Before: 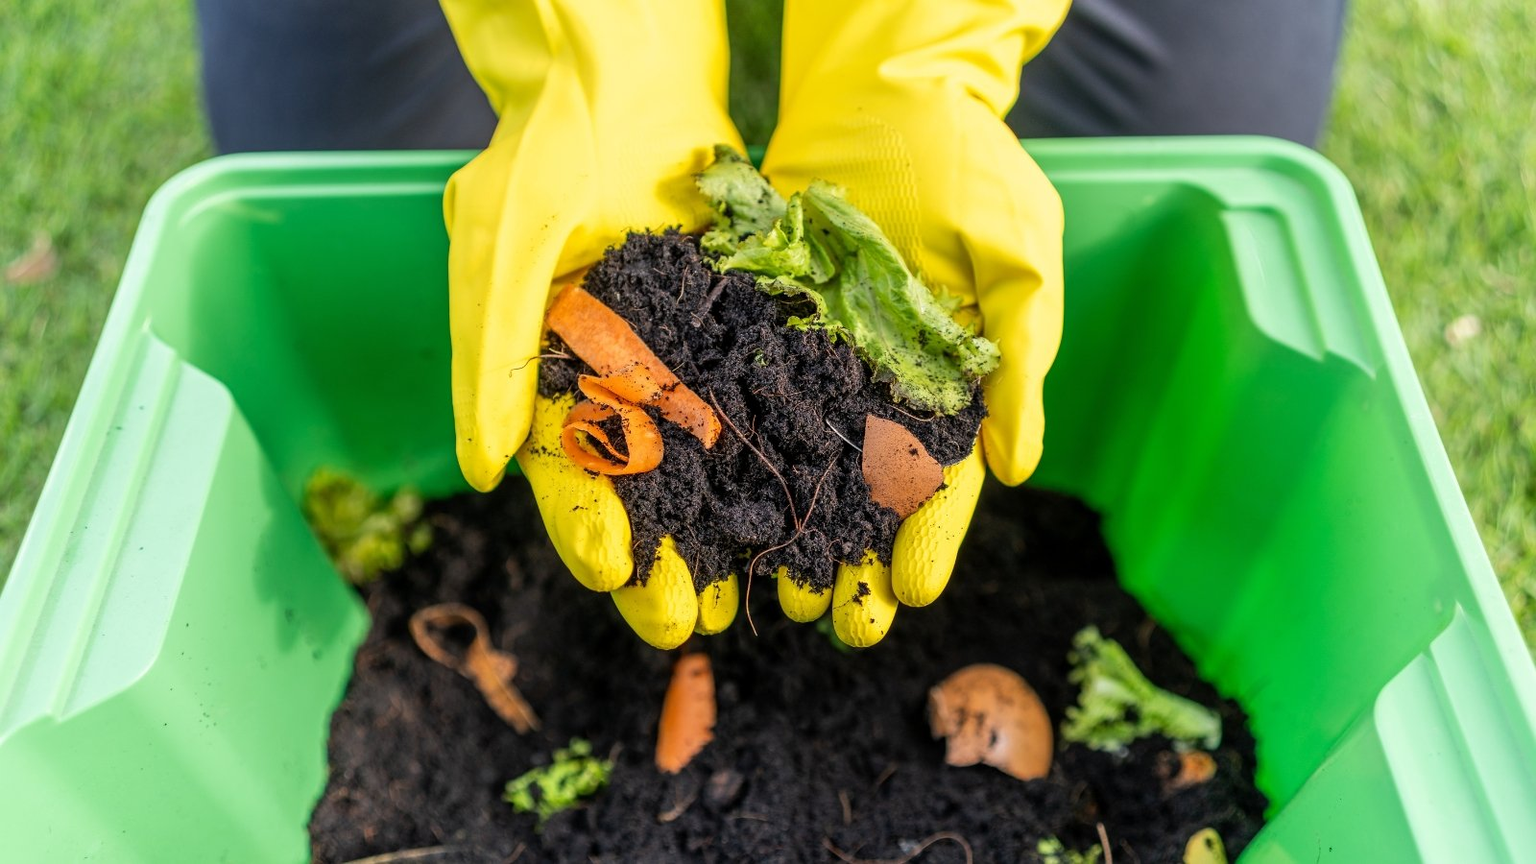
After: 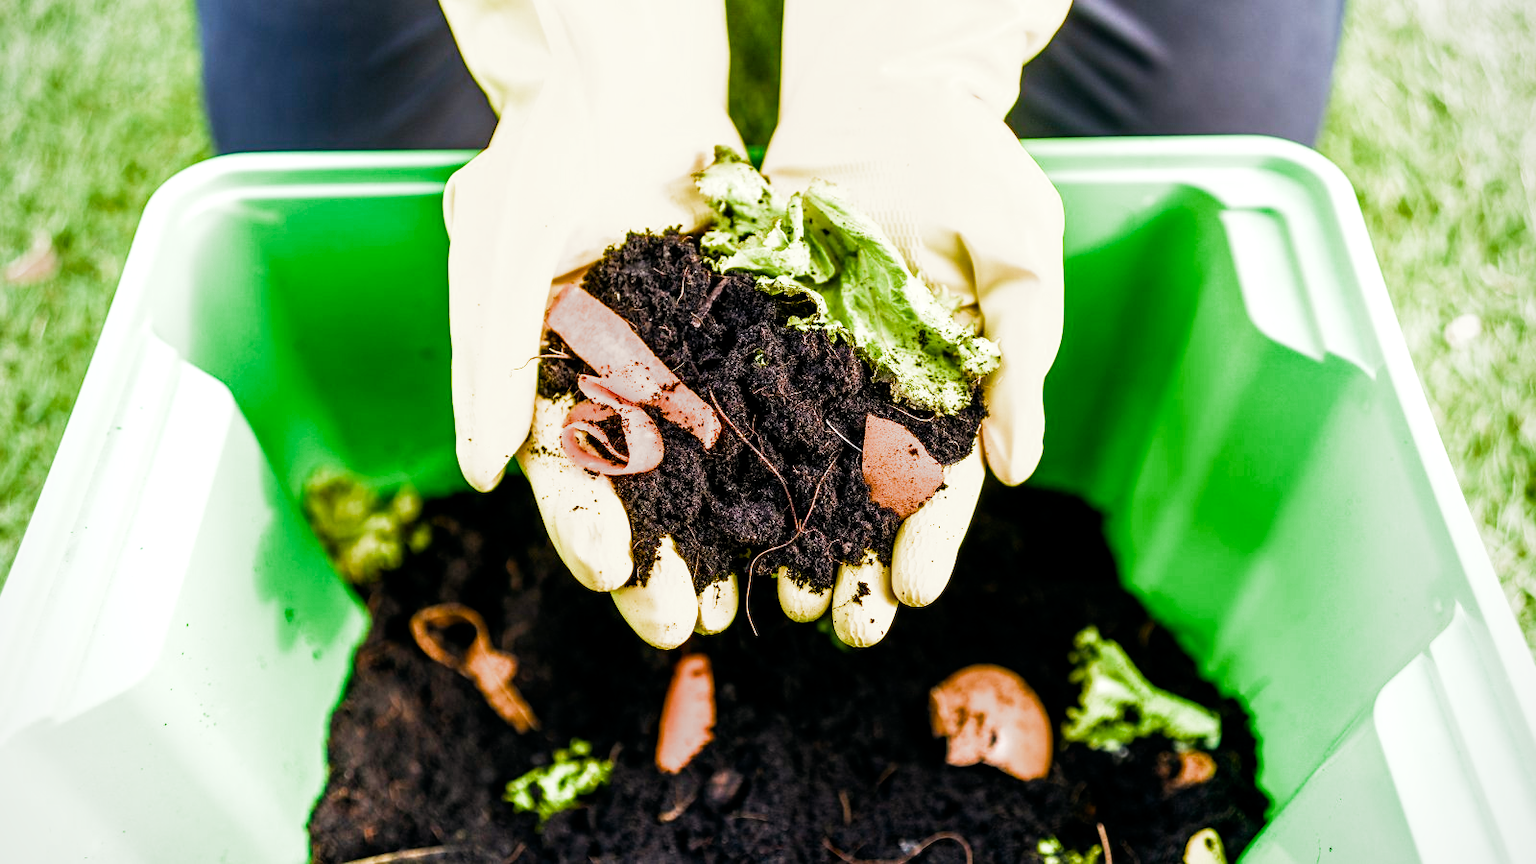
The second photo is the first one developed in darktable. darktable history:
exposure: black level correction 0, exposure 0.7 EV, compensate exposure bias true, compensate highlight preservation false
color balance: lift [1, 0.998, 1.001, 1.002], gamma [1, 1.02, 1, 0.98], gain [1, 1.02, 1.003, 0.98]
vignetting: fall-off radius 93.87%
filmic rgb: middle gray luminance 21.73%, black relative exposure -14 EV, white relative exposure 2.96 EV, threshold 6 EV, target black luminance 0%, hardness 8.81, latitude 59.69%, contrast 1.208, highlights saturation mix 5%, shadows ↔ highlights balance 41.6%, add noise in highlights 0, color science v3 (2019), use custom middle-gray values true, iterations of high-quality reconstruction 0, contrast in highlights soft, enable highlight reconstruction true
color balance rgb: linear chroma grading › global chroma 9%, perceptual saturation grading › global saturation 36%, perceptual saturation grading › shadows 35%, perceptual brilliance grading › global brilliance 15%, perceptual brilliance grading › shadows -35%, global vibrance 15%
